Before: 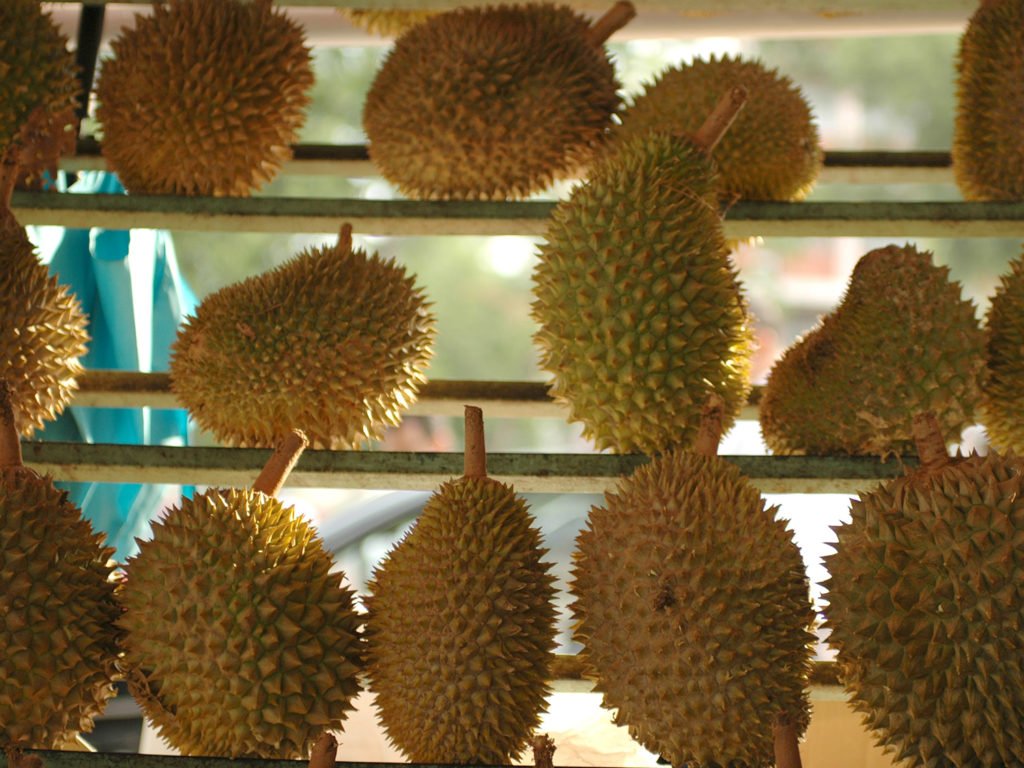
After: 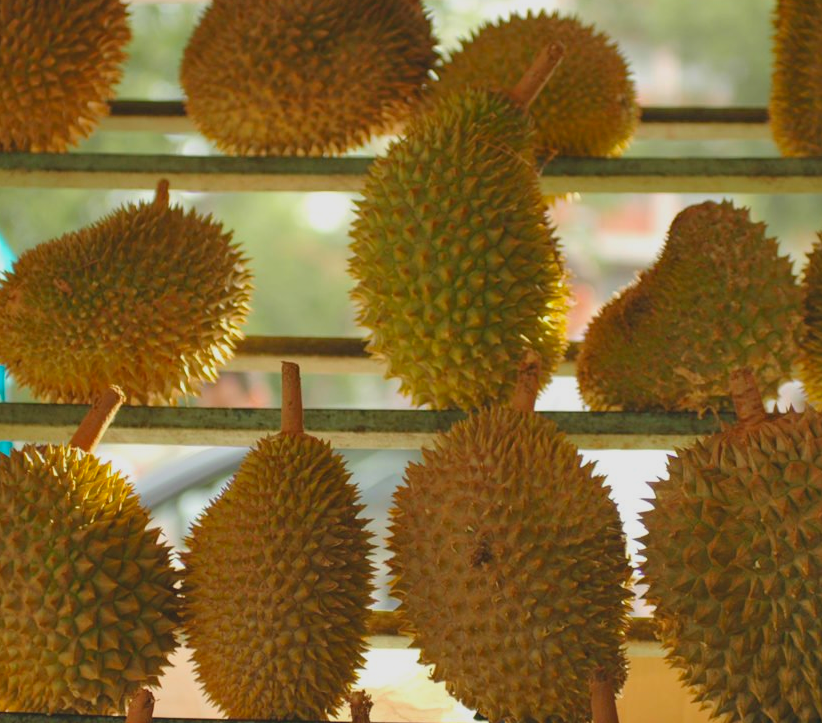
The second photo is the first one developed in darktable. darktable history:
crop and rotate: left 17.959%, top 5.771%, right 1.742%
exposure: black level correction 0.011
shadows and highlights: highlights 70.7, soften with gaussian
contrast brightness saturation: contrast -0.19, saturation 0.19
